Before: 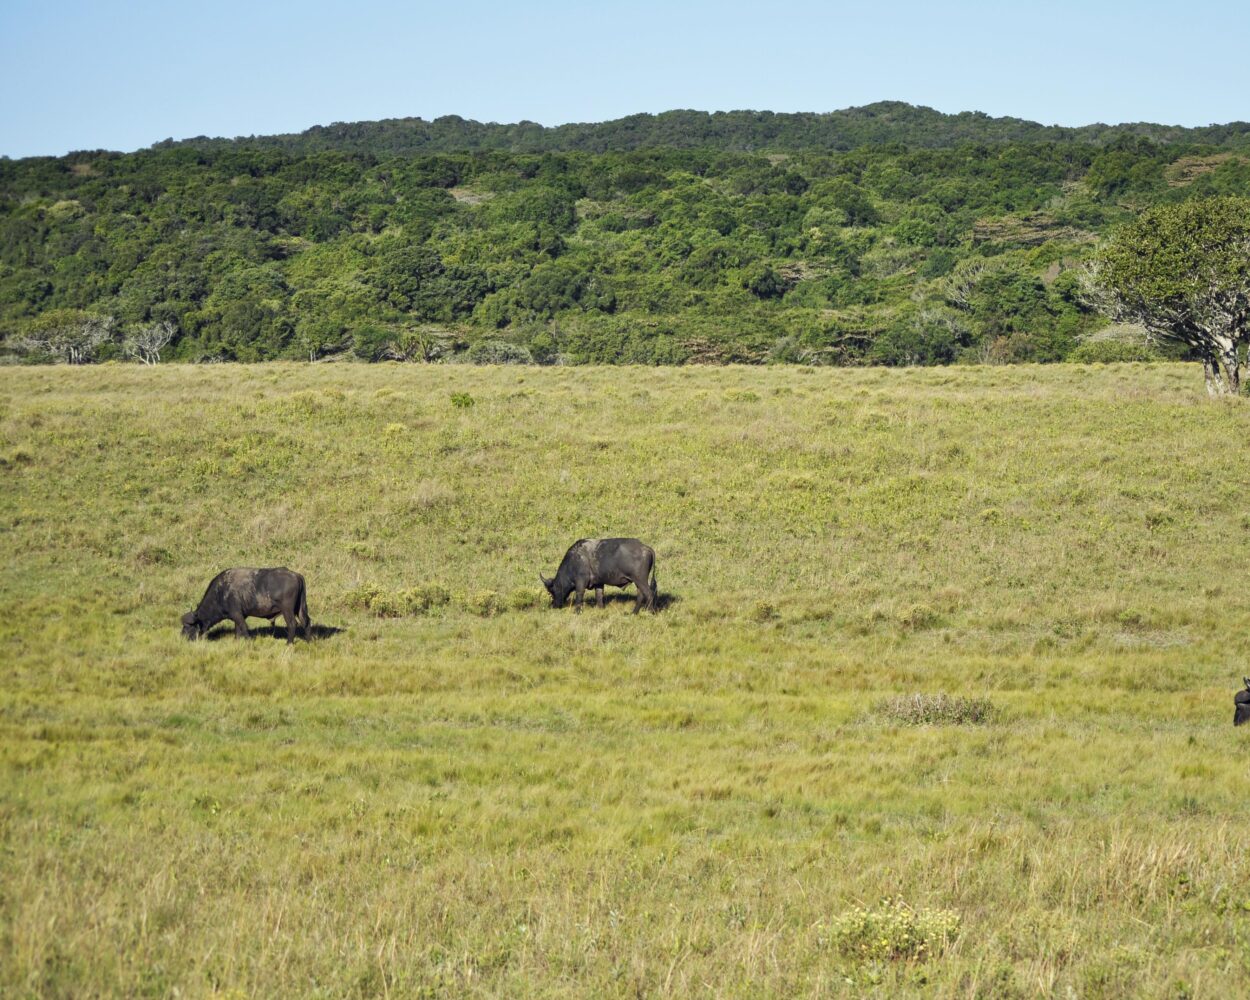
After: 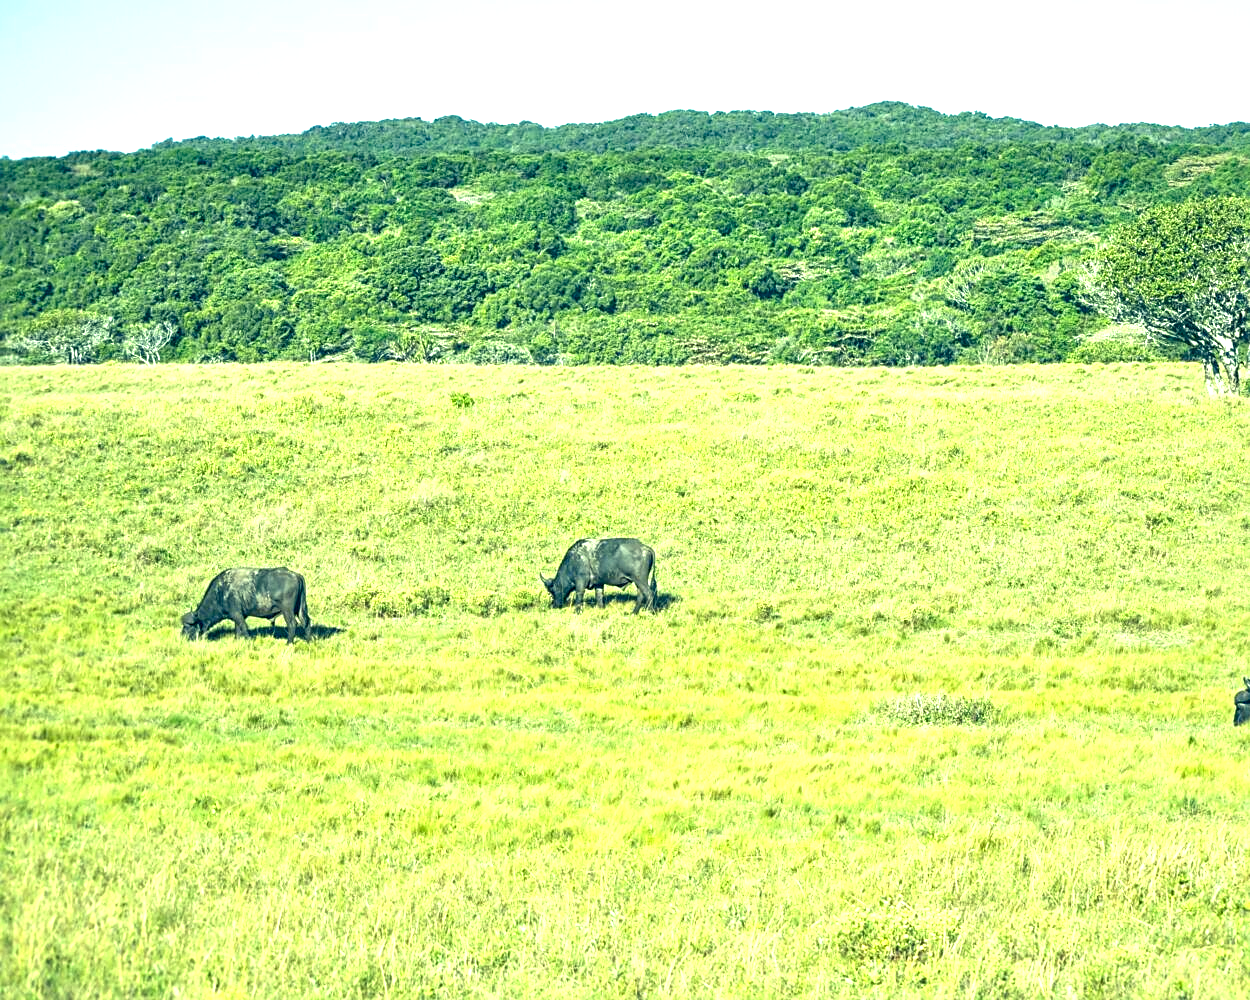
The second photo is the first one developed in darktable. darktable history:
color correction: highlights a* -19.66, highlights b* 9.8, shadows a* -19.7, shadows b* -11.2
local contrast: on, module defaults
exposure: black level correction 0, exposure 1.464 EV, compensate exposure bias true, compensate highlight preservation false
sharpen: on, module defaults
